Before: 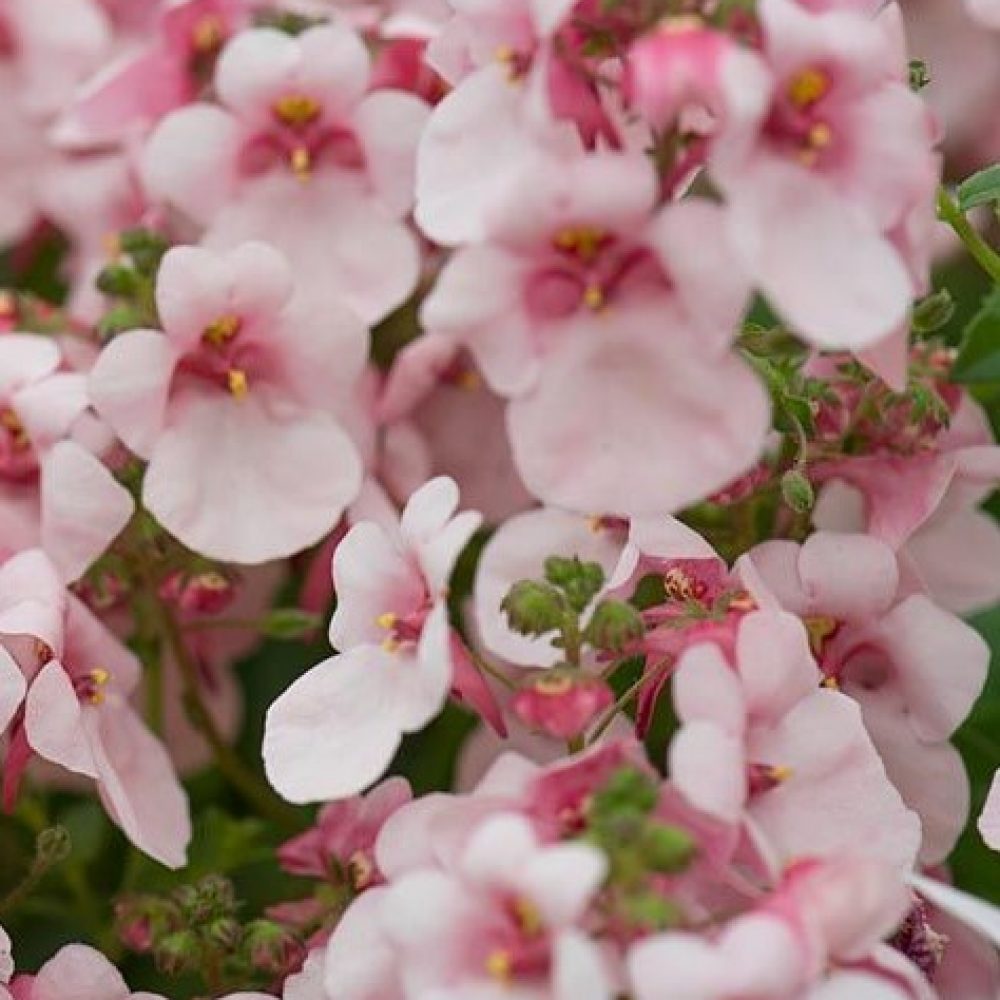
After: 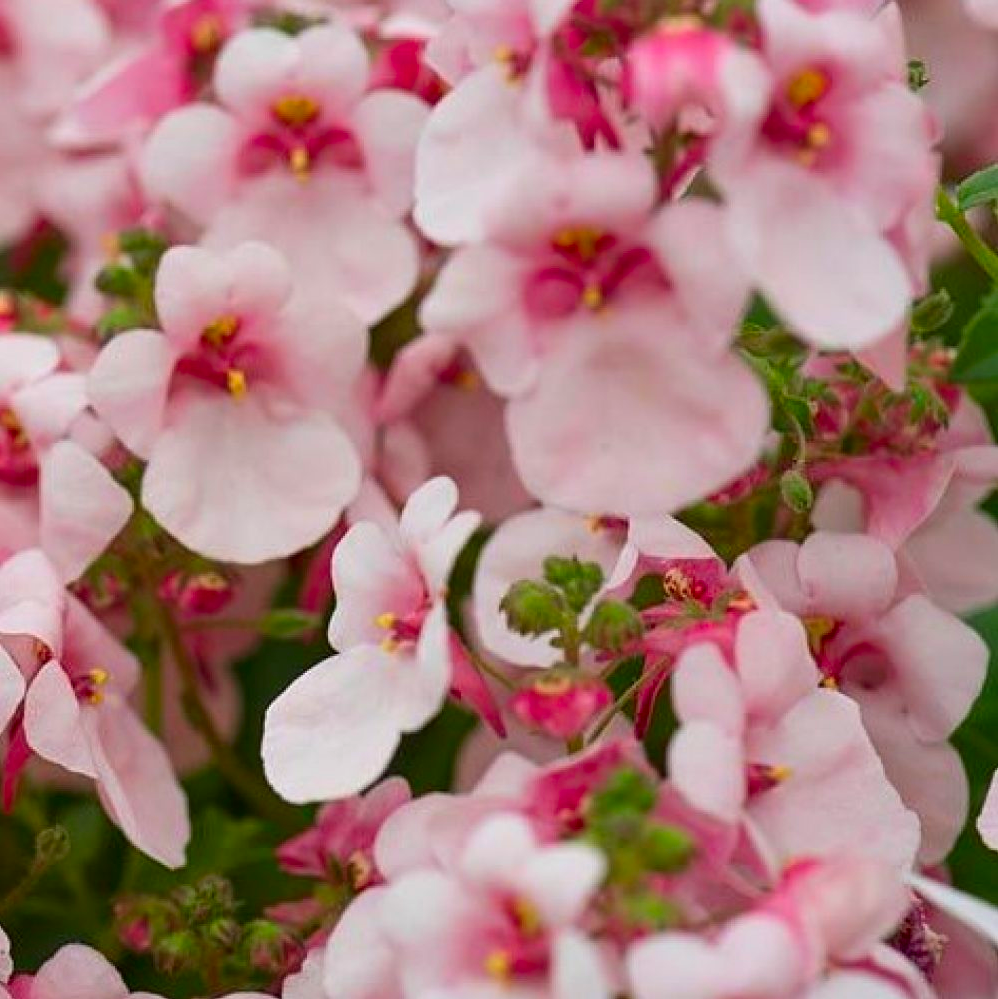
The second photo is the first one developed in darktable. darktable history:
crop and rotate: left 0.126%
contrast brightness saturation: brightness -0.02, saturation 0.35
tone equalizer: on, module defaults
